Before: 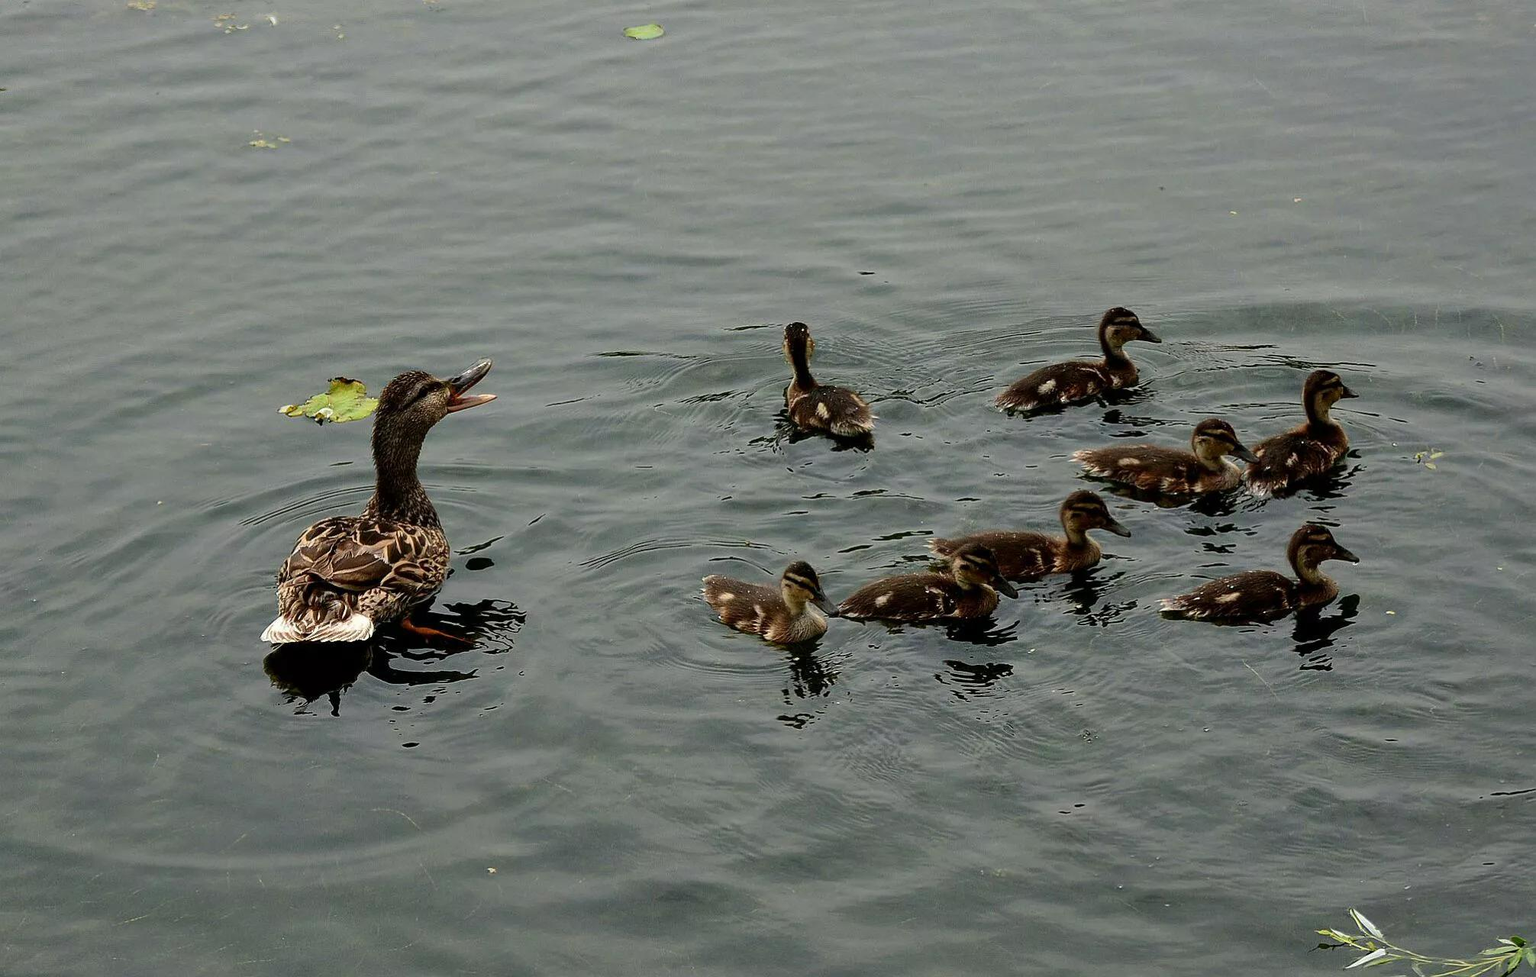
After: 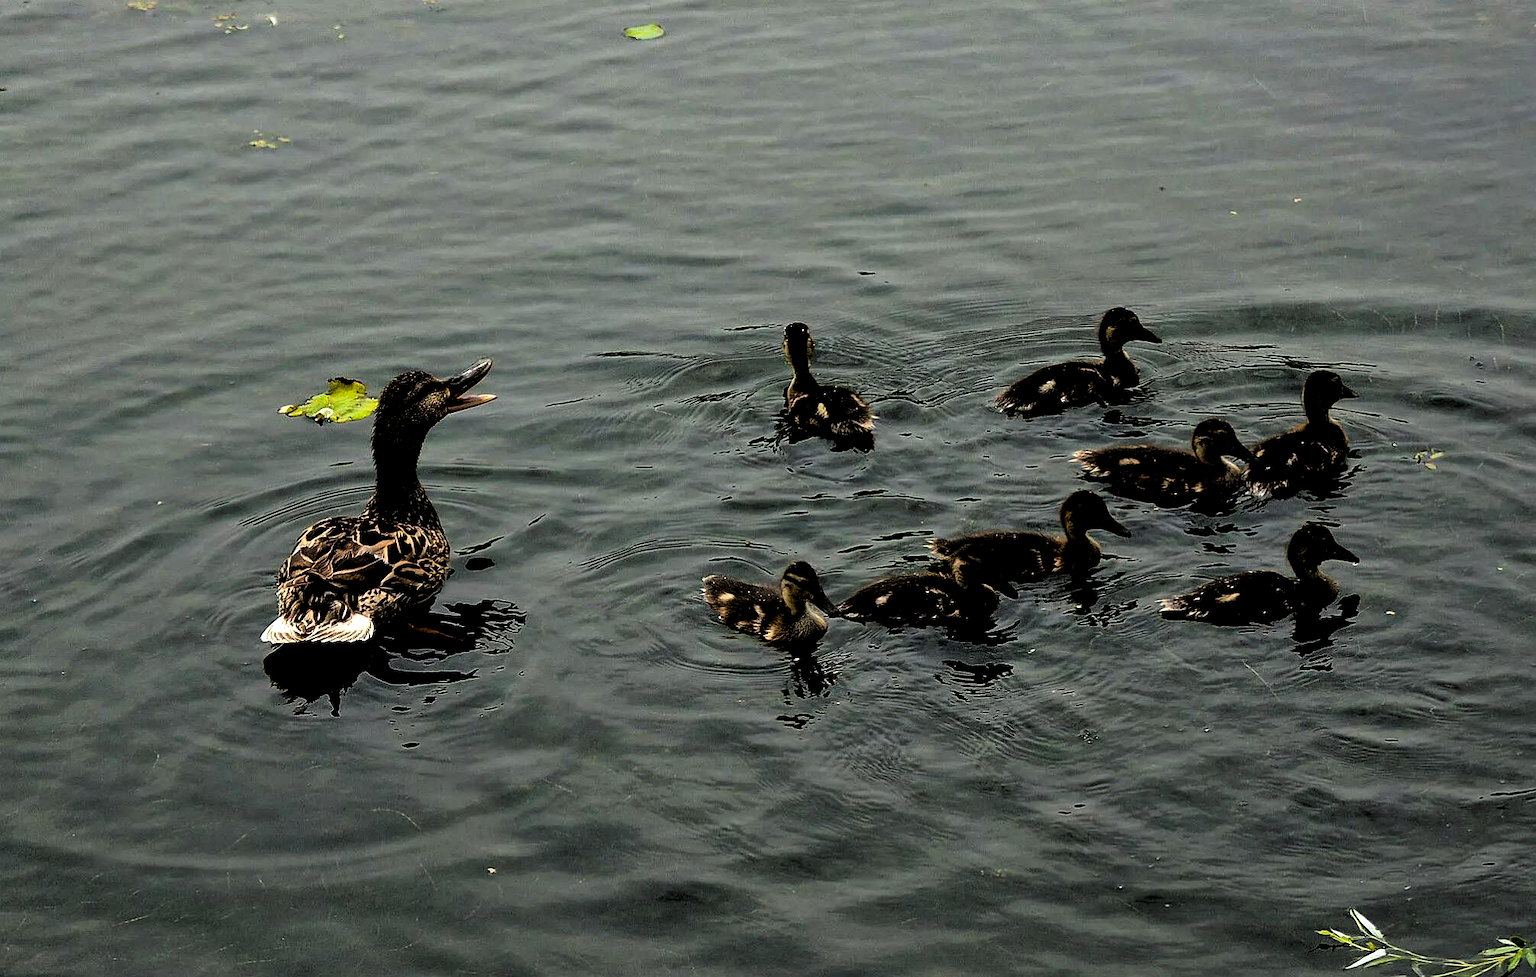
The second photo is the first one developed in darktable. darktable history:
levels: levels [0.182, 0.542, 0.902]
filmic rgb: middle gray luminance 8.93%, black relative exposure -6.31 EV, white relative exposure 2.73 EV, threshold 2.95 EV, target black luminance 0%, hardness 4.77, latitude 73.24%, contrast 1.334, shadows ↔ highlights balance 9.58%, color science v6 (2022), enable highlight reconstruction true
color balance rgb: linear chroma grading › global chroma 9.959%, perceptual saturation grading › global saturation 29.927%, perceptual brilliance grading › global brilliance -1.227%, perceptual brilliance grading › highlights -1.581%, perceptual brilliance grading › mid-tones -1.904%, perceptual brilliance grading › shadows -1.471%, global vibrance 20%
